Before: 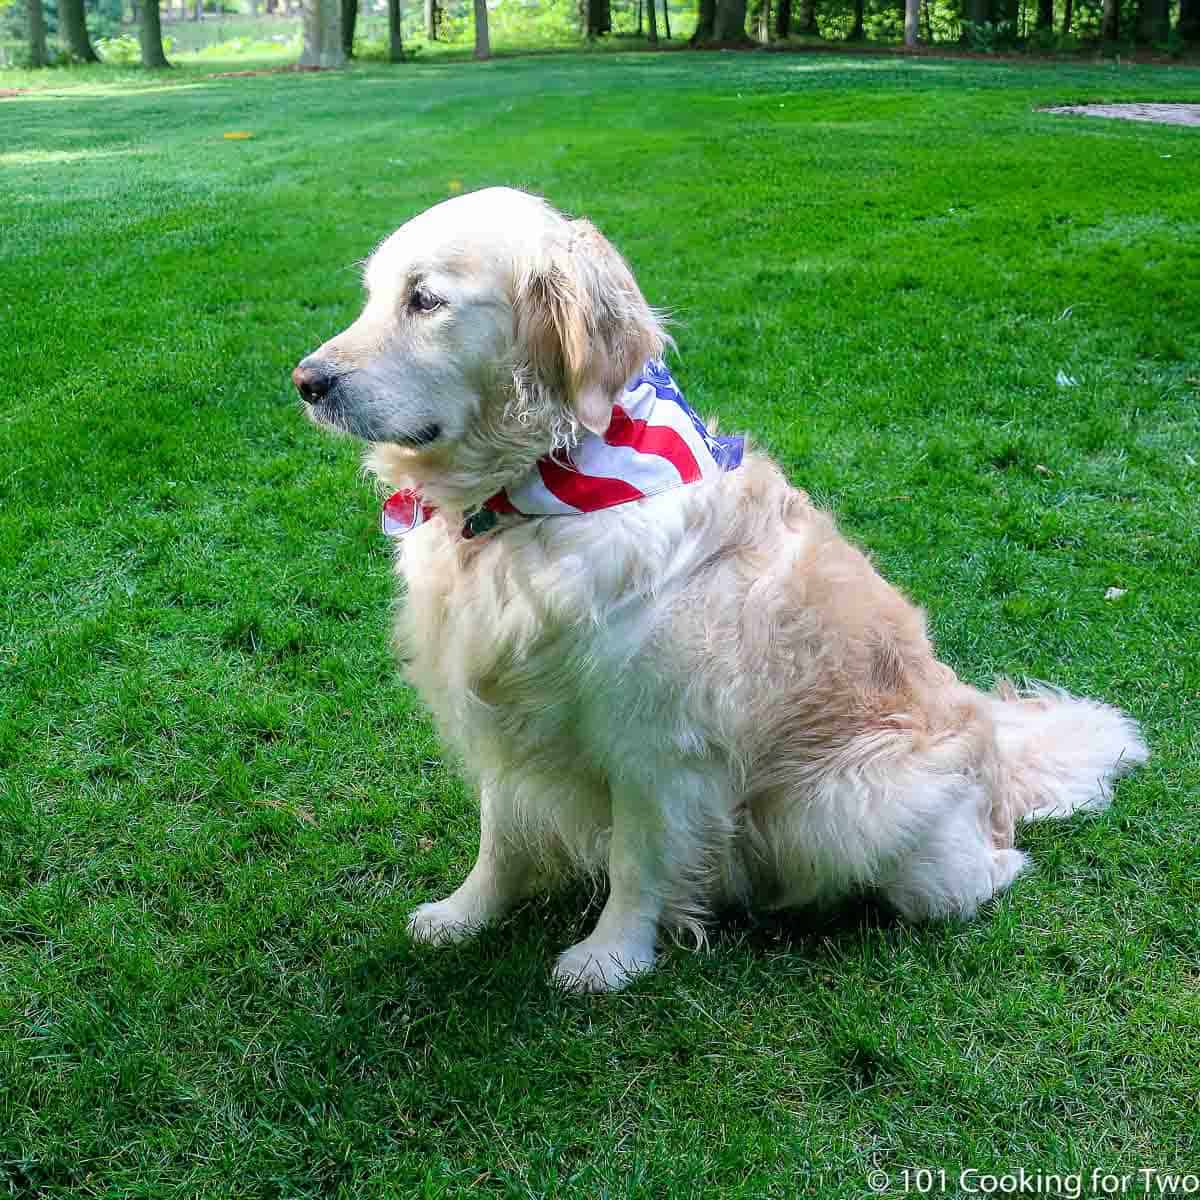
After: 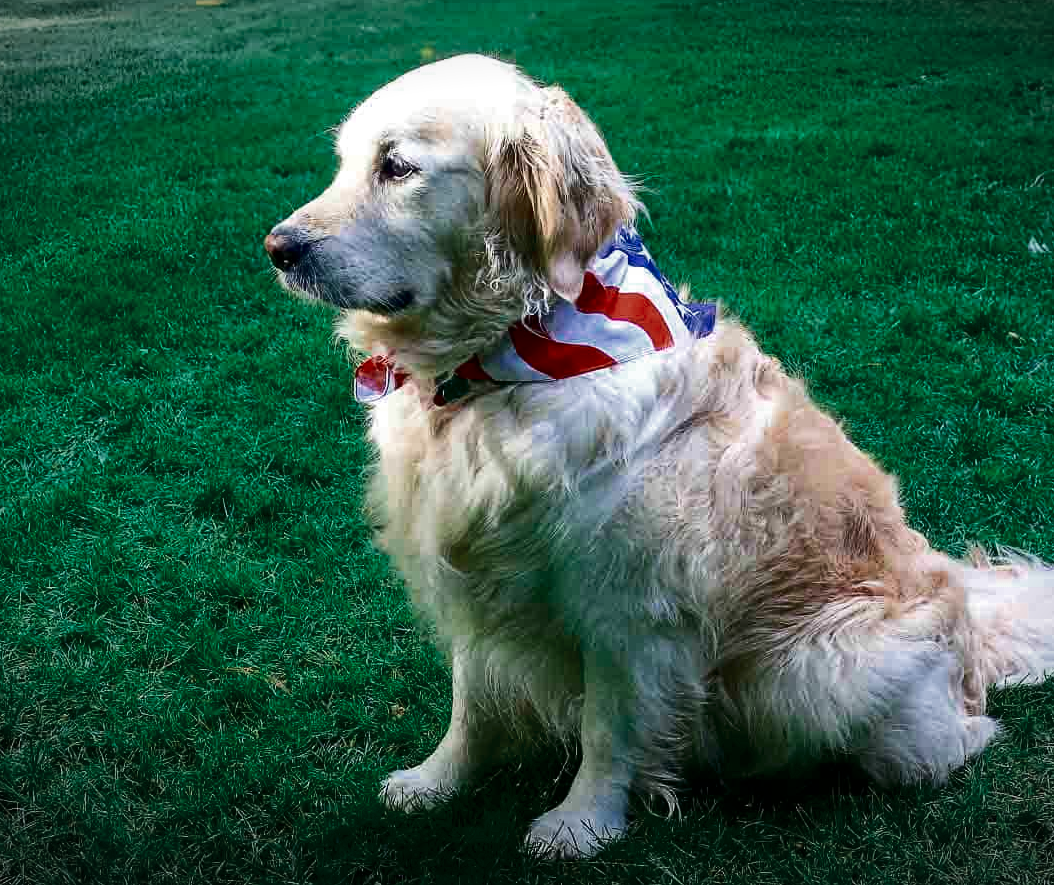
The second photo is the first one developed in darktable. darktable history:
vignetting: fall-off start 100.28%, width/height ratio 1.325
haze removal: compatibility mode true, adaptive false
tone equalizer: edges refinement/feathering 500, mask exposure compensation -1.57 EV, preserve details guided filter
crop and rotate: left 2.409%, top 11.132%, right 9.683%, bottom 15.113%
contrast brightness saturation: contrast 0.195, brightness -0.24, saturation 0.109
velvia: strength 21.9%
color zones: curves: ch0 [(0, 0.5) (0.125, 0.4) (0.25, 0.5) (0.375, 0.4) (0.5, 0.4) (0.625, 0.35) (0.75, 0.35) (0.875, 0.5)]; ch1 [(0, 0.35) (0.125, 0.45) (0.25, 0.35) (0.375, 0.35) (0.5, 0.35) (0.625, 0.35) (0.75, 0.45) (0.875, 0.35)]; ch2 [(0, 0.6) (0.125, 0.5) (0.25, 0.5) (0.375, 0.6) (0.5, 0.6) (0.625, 0.5) (0.75, 0.5) (0.875, 0.5)]
